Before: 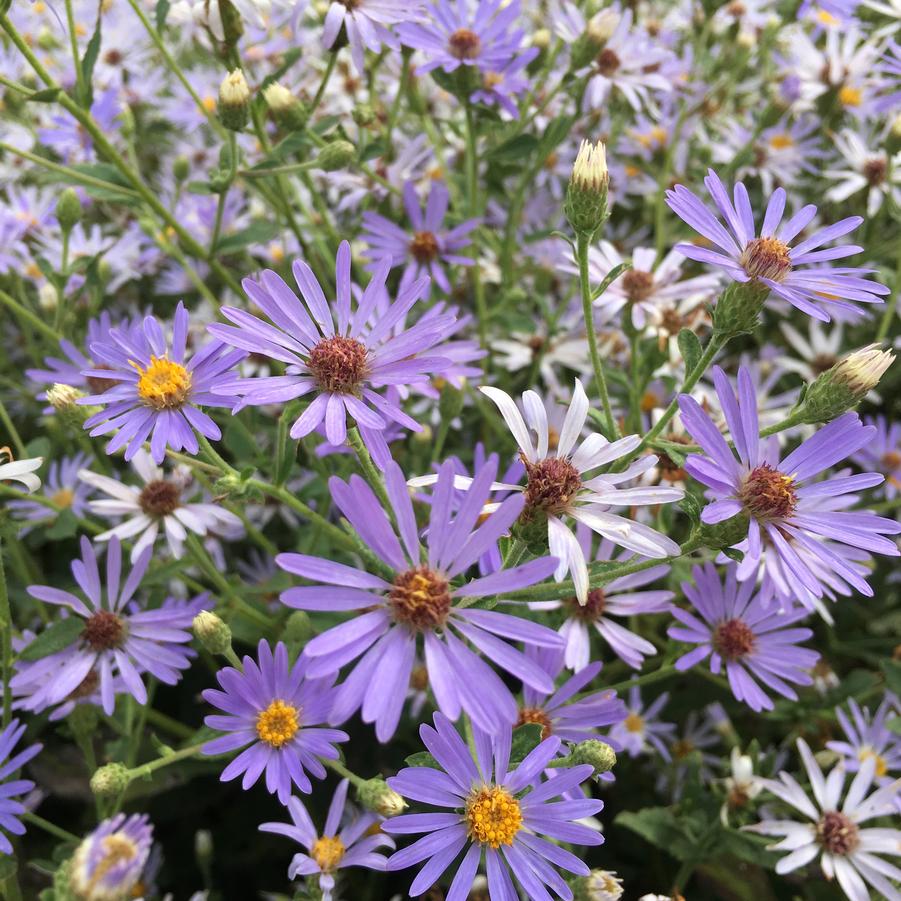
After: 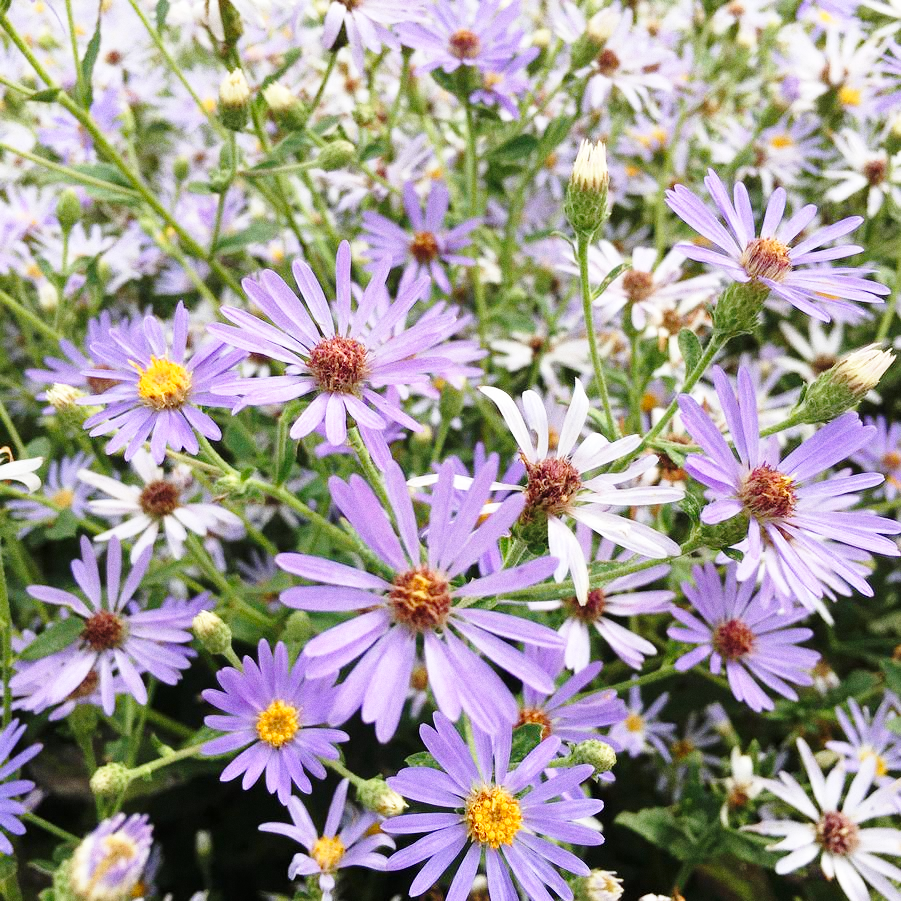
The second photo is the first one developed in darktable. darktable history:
base curve: curves: ch0 [(0, 0) (0.028, 0.03) (0.121, 0.232) (0.46, 0.748) (0.859, 0.968) (1, 1)], preserve colors none
grain: on, module defaults
